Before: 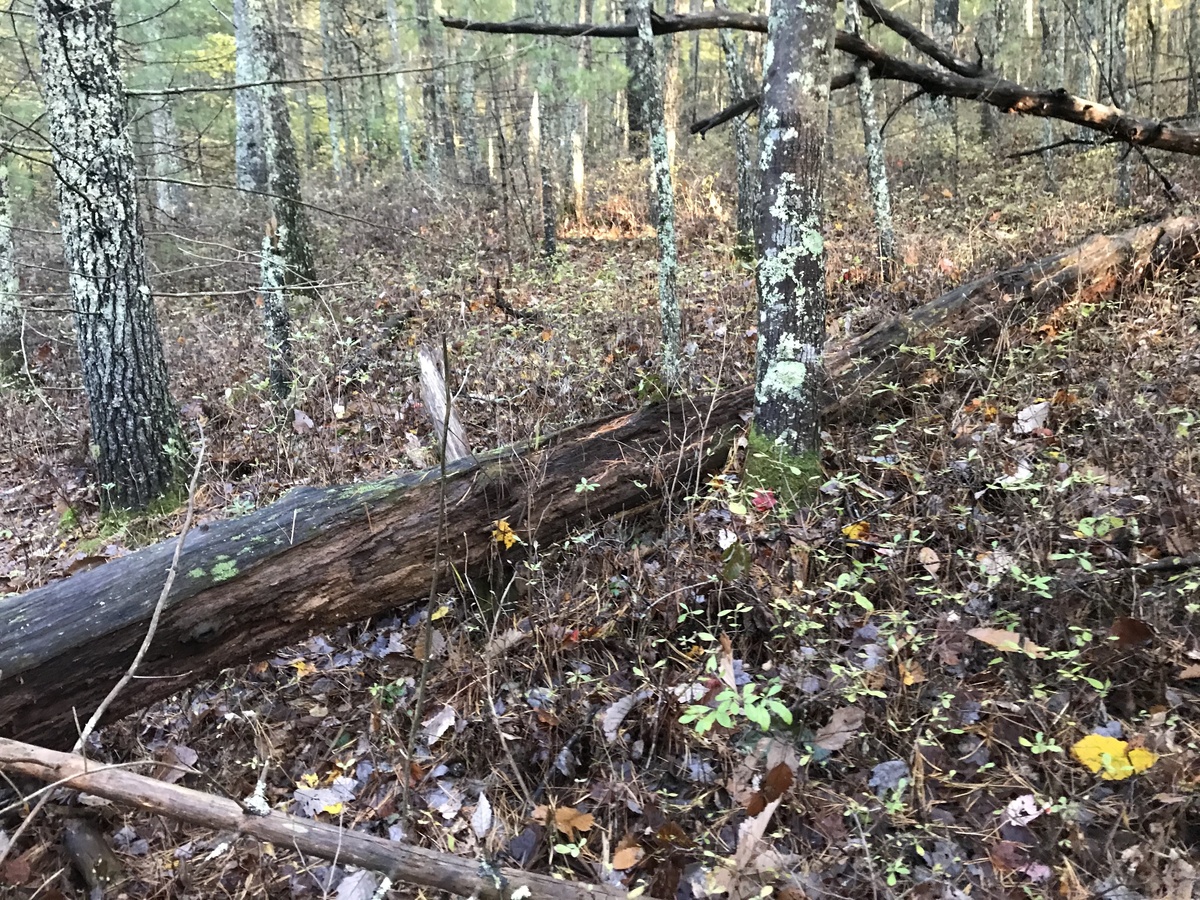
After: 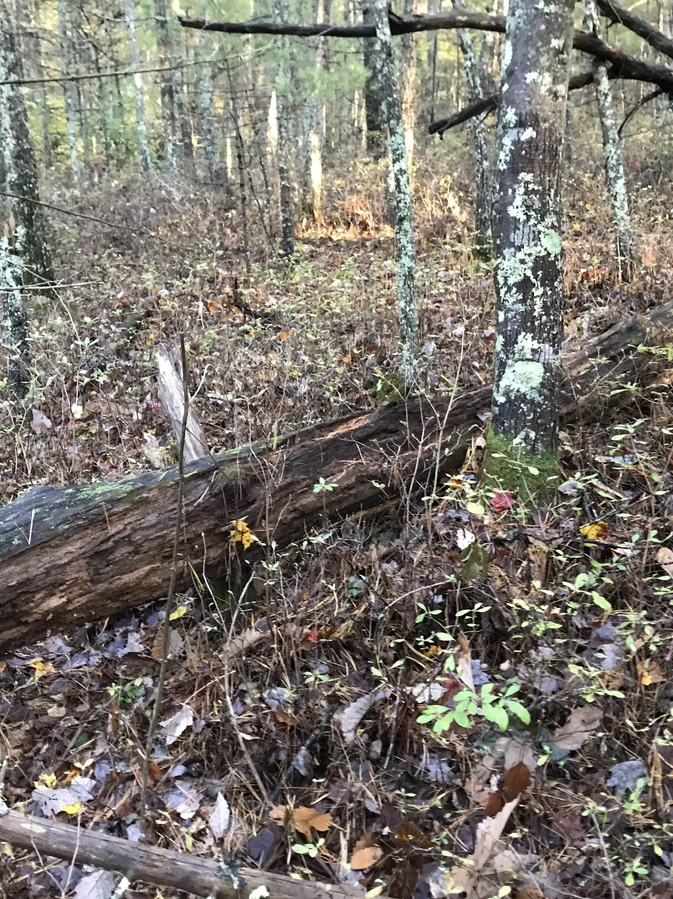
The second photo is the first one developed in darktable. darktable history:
crop: left 21.852%, right 22.04%, bottom 0.008%
